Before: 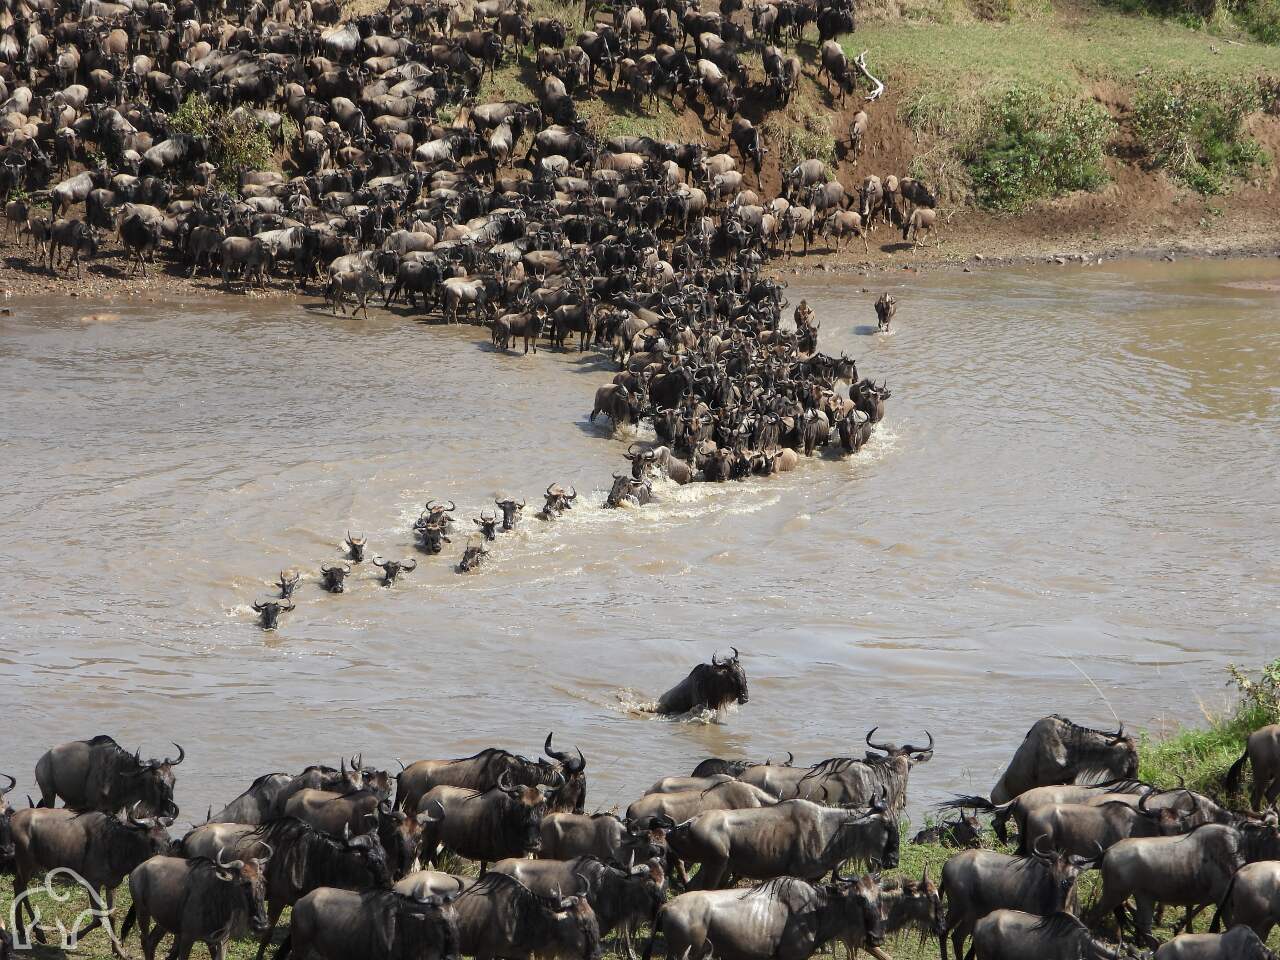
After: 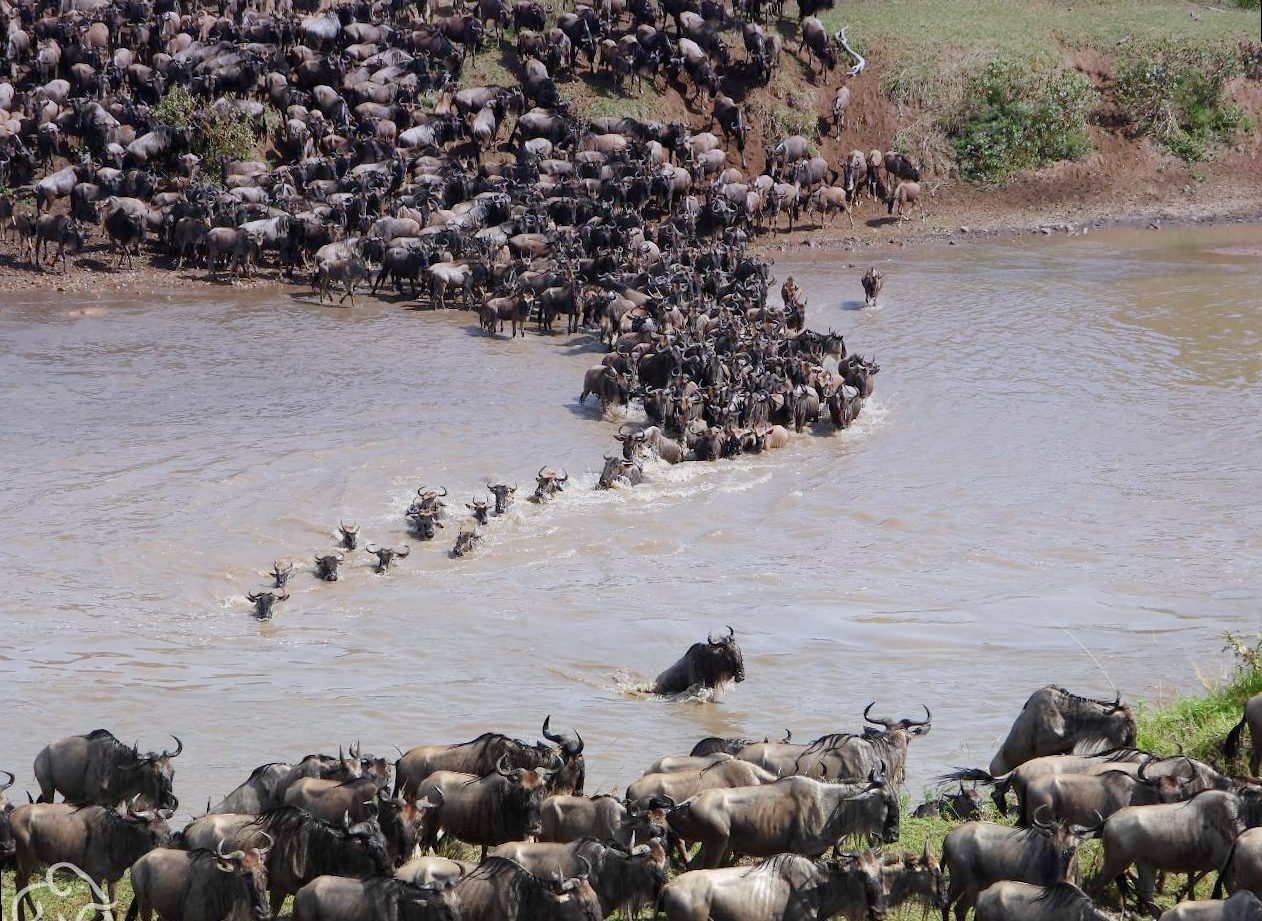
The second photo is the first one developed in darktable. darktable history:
exposure: exposure 0.636 EV, compensate highlight preservation false
rotate and perspective: rotation -1.42°, crop left 0.016, crop right 0.984, crop top 0.035, crop bottom 0.965
graduated density: hue 238.83°, saturation 50%
filmic rgb: black relative exposure -16 EV, threshold -0.33 EV, transition 3.19 EV, structure ↔ texture 100%, target black luminance 0%, hardness 7.57, latitude 72.96%, contrast 0.908, highlights saturation mix 10%, shadows ↔ highlights balance -0.38%, add noise in highlights 0, preserve chrominance no, color science v4 (2020), iterations of high-quality reconstruction 10, enable highlight reconstruction true
